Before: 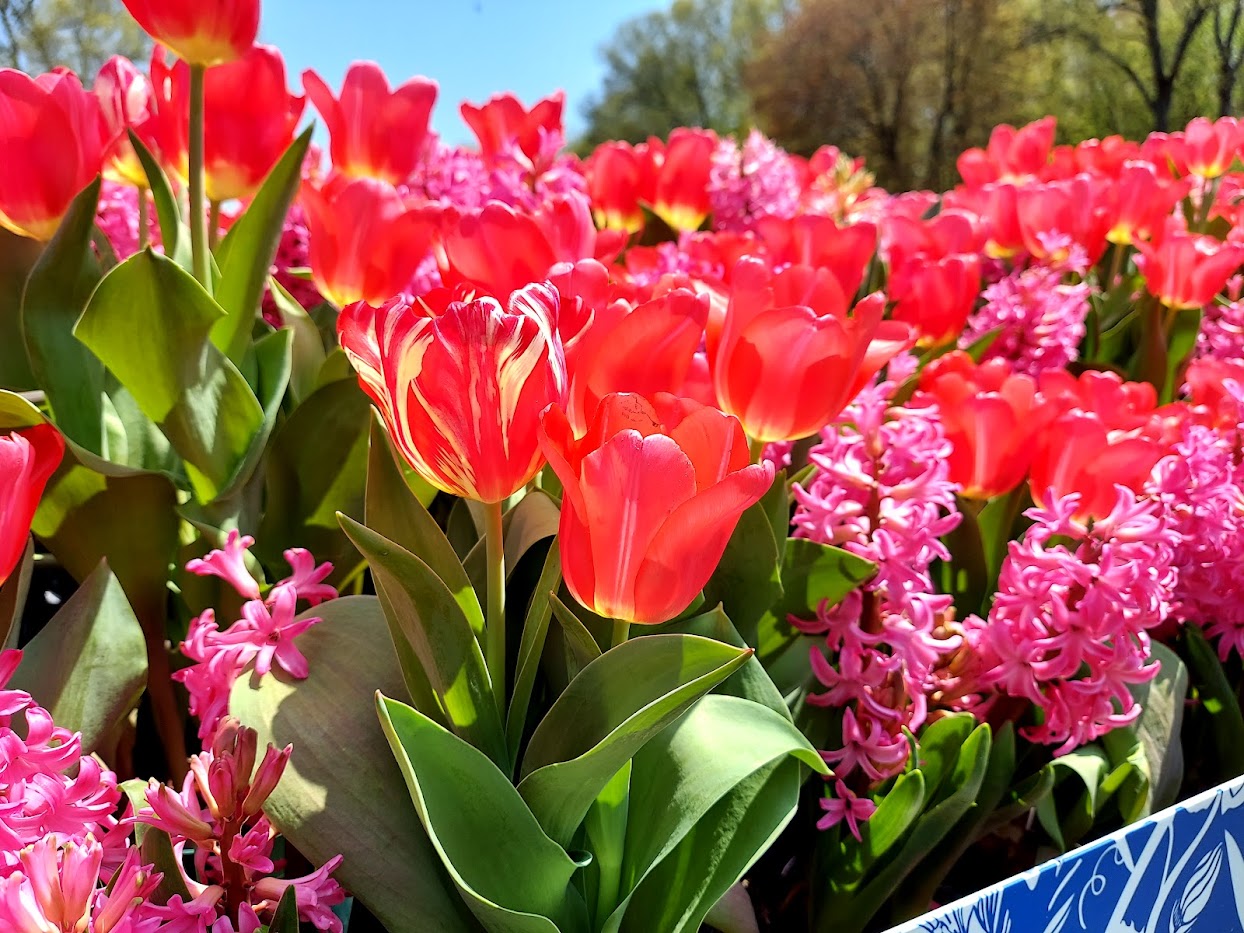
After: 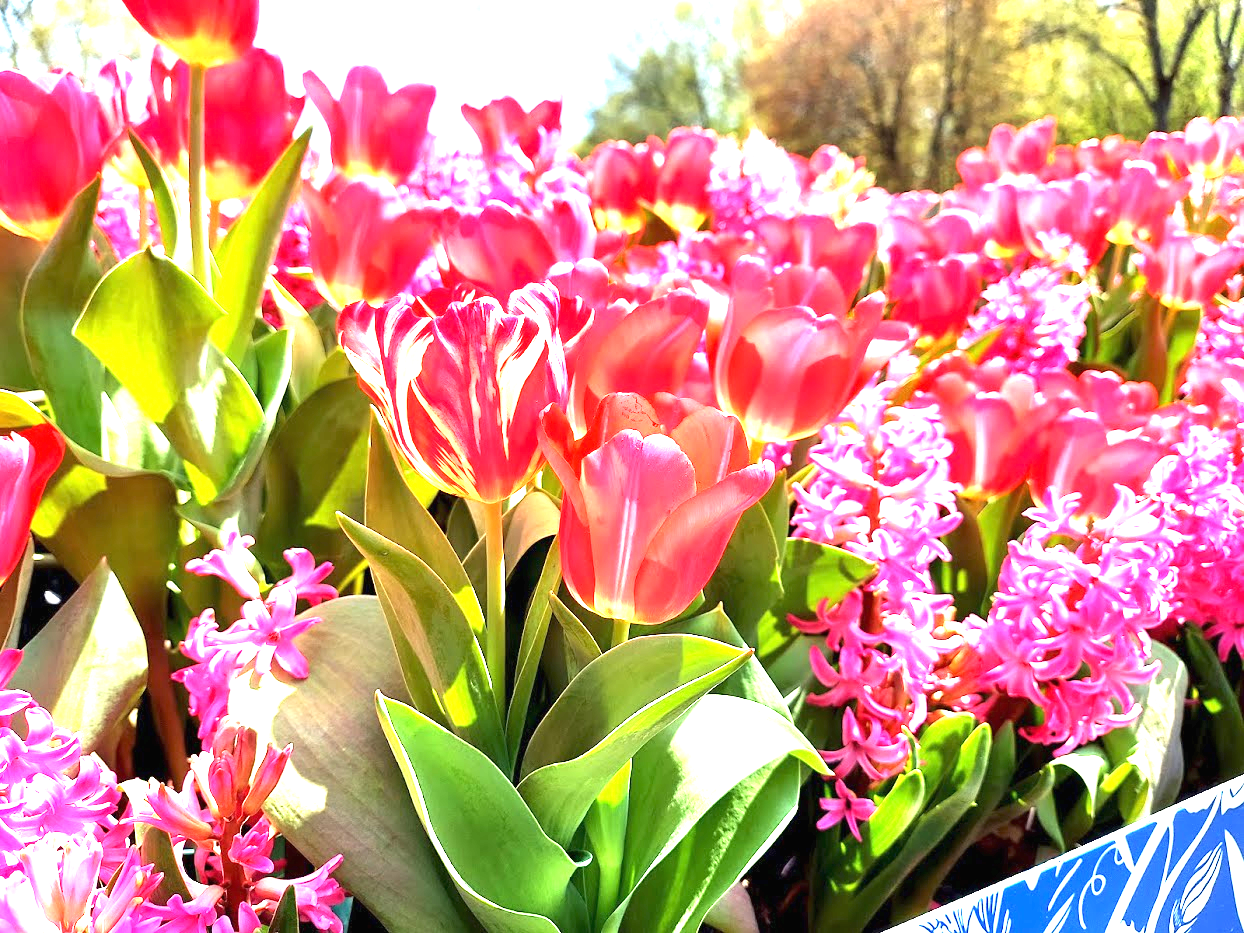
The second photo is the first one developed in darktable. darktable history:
exposure: black level correction 0, exposure 2.151 EV, compensate highlight preservation false
